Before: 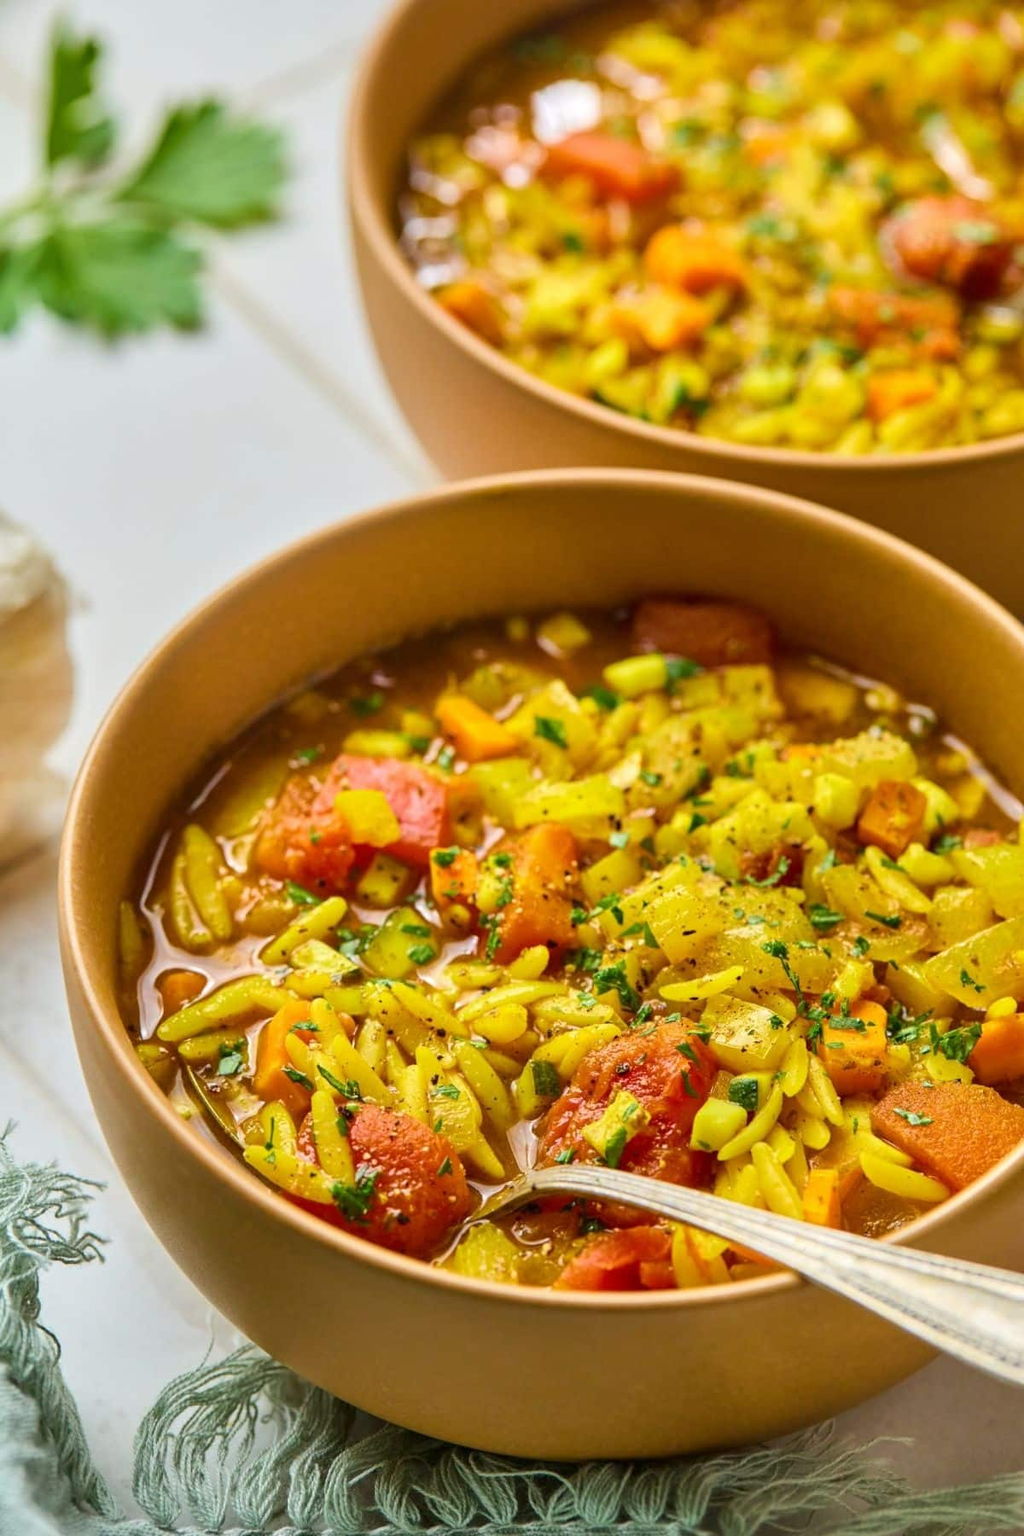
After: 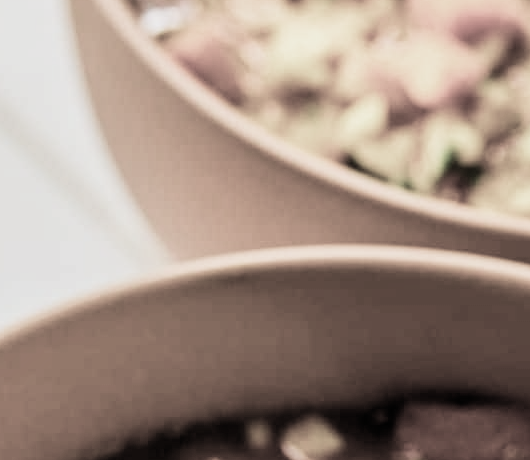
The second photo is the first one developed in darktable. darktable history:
color balance rgb: power › chroma 1.566%, power › hue 25.92°, perceptual saturation grading › global saturation 0.357%, perceptual saturation grading › highlights -9.52%, perceptual saturation grading › mid-tones 18.8%, perceptual saturation grading › shadows 28.387%, perceptual brilliance grading › highlights 14.236%, perceptual brilliance grading › shadows -18.979%, global vibrance 9.819%
crop: left 29.028%, top 16.863%, right 26.724%, bottom 57.562%
filmic rgb: black relative exposure -5.14 EV, white relative exposure 3.95 EV, hardness 2.88, contrast 1.203, highlights saturation mix -30.61%, color science v4 (2020)
